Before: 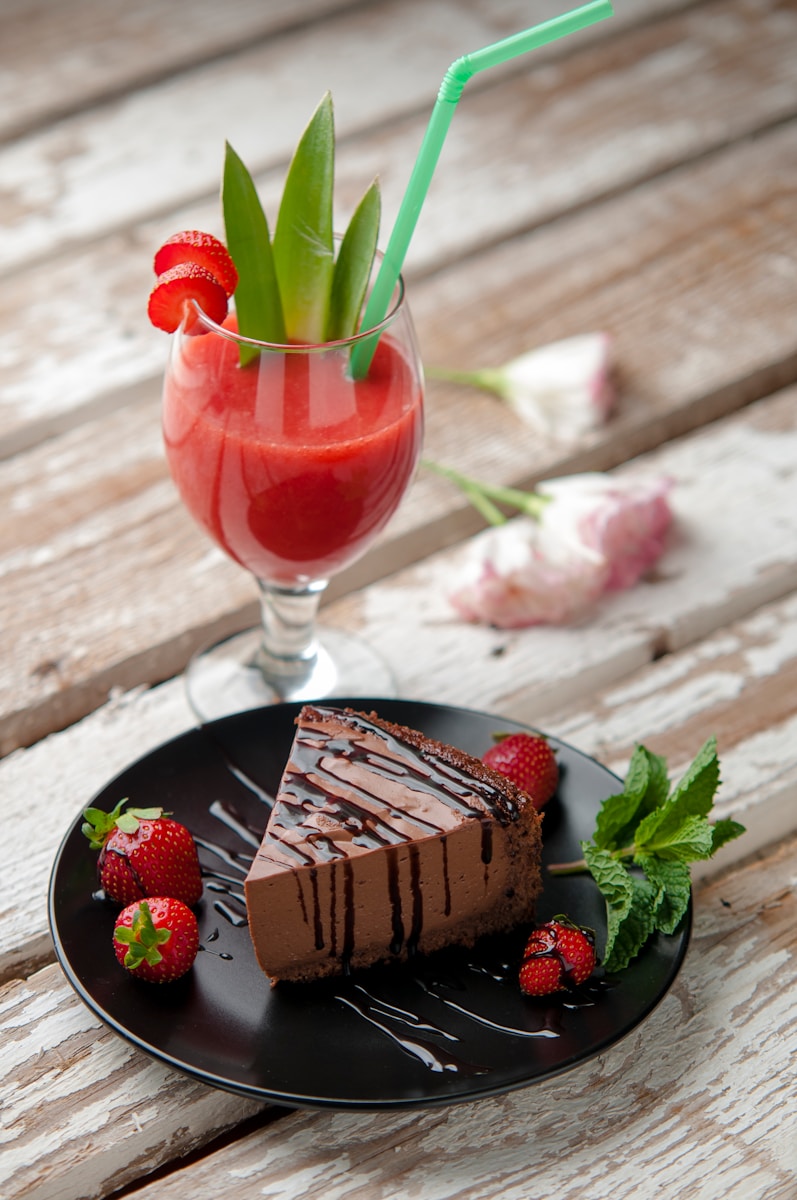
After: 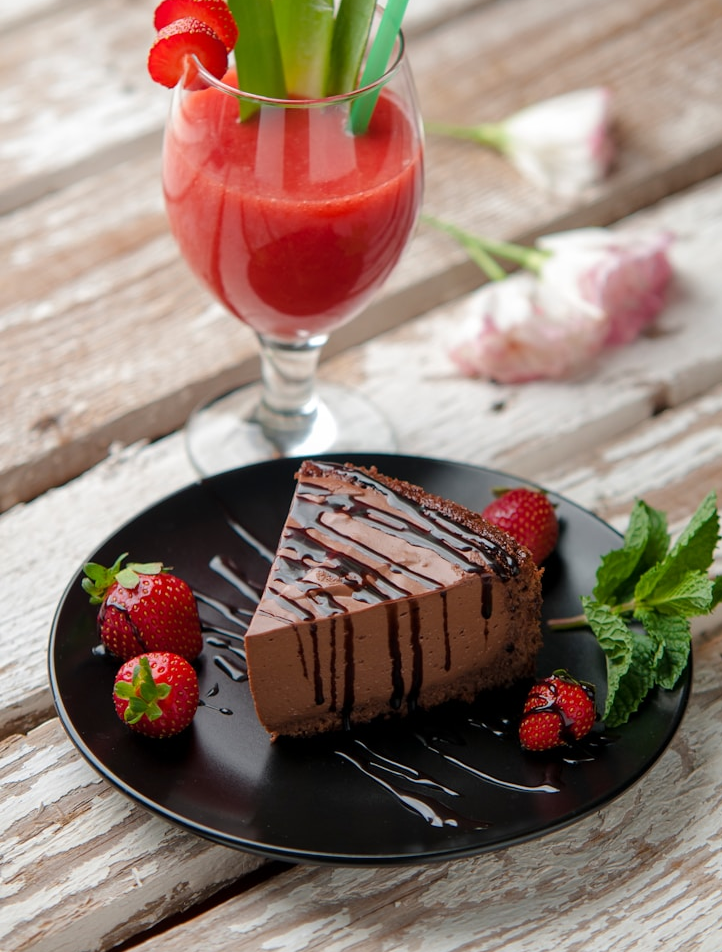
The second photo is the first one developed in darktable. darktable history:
crop: top 20.417%, right 9.356%, bottom 0.236%
